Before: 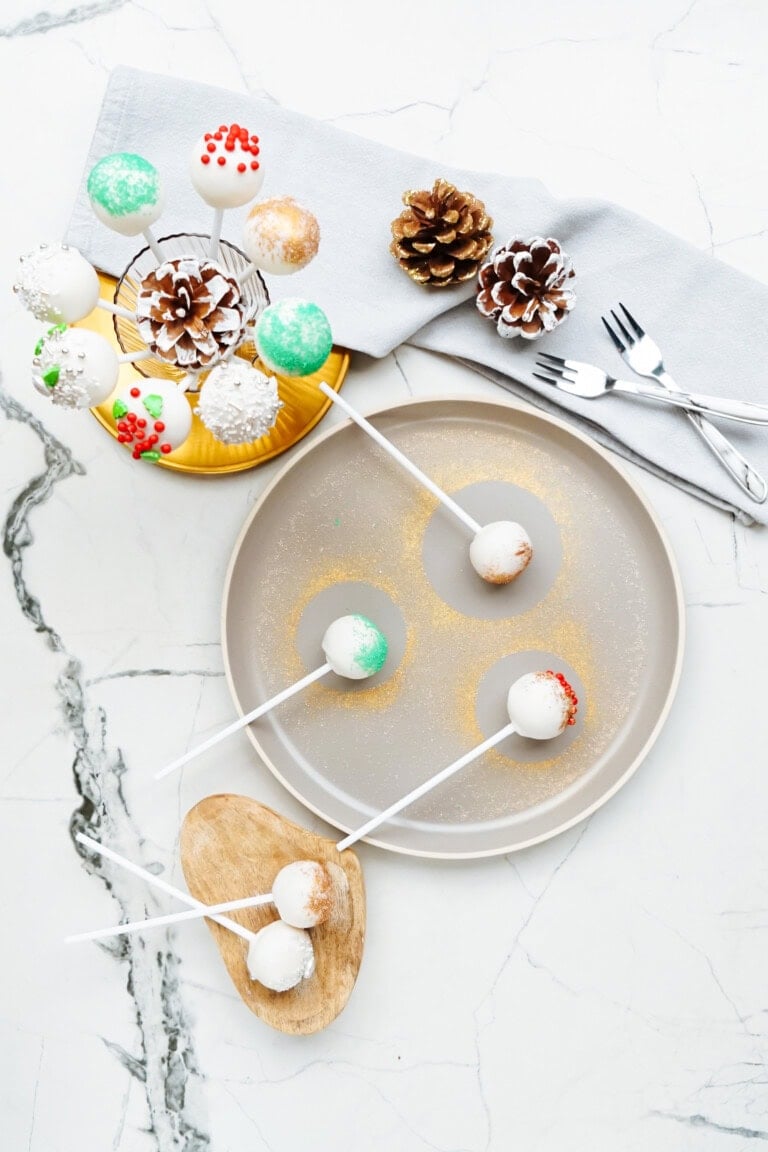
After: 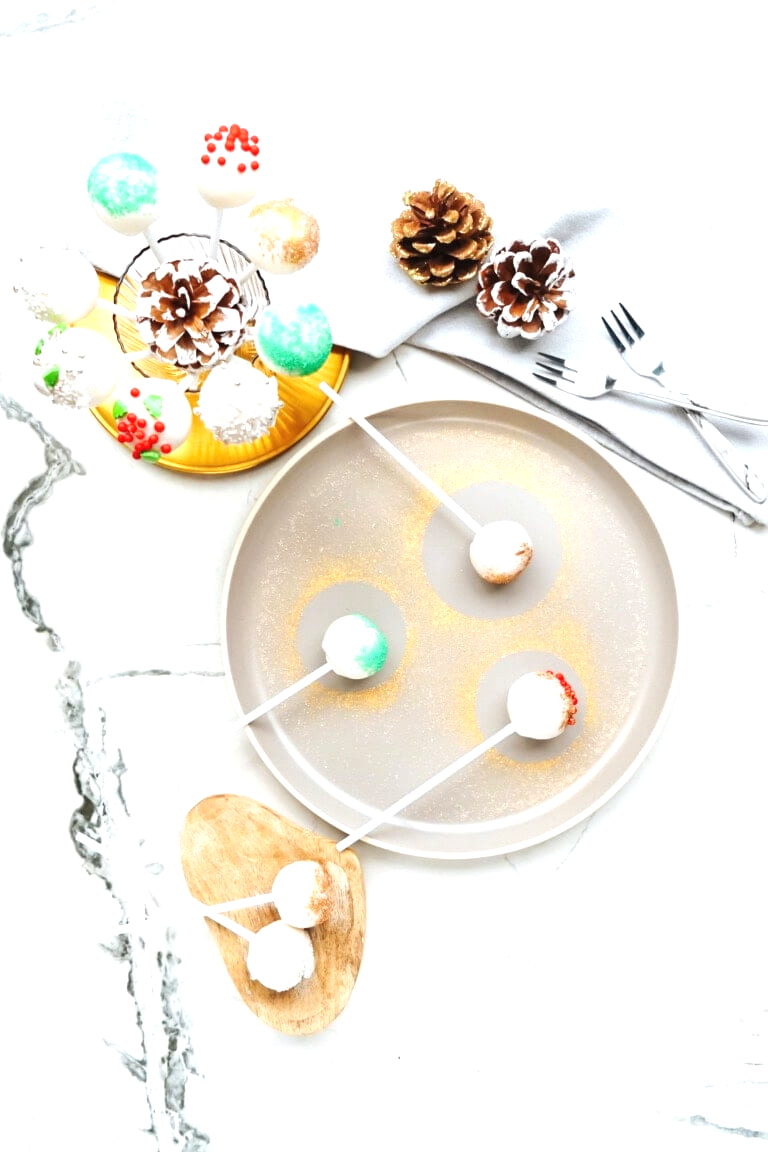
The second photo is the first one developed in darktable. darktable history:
exposure: black level correction -0.002, exposure 0.542 EV, compensate highlight preservation false
